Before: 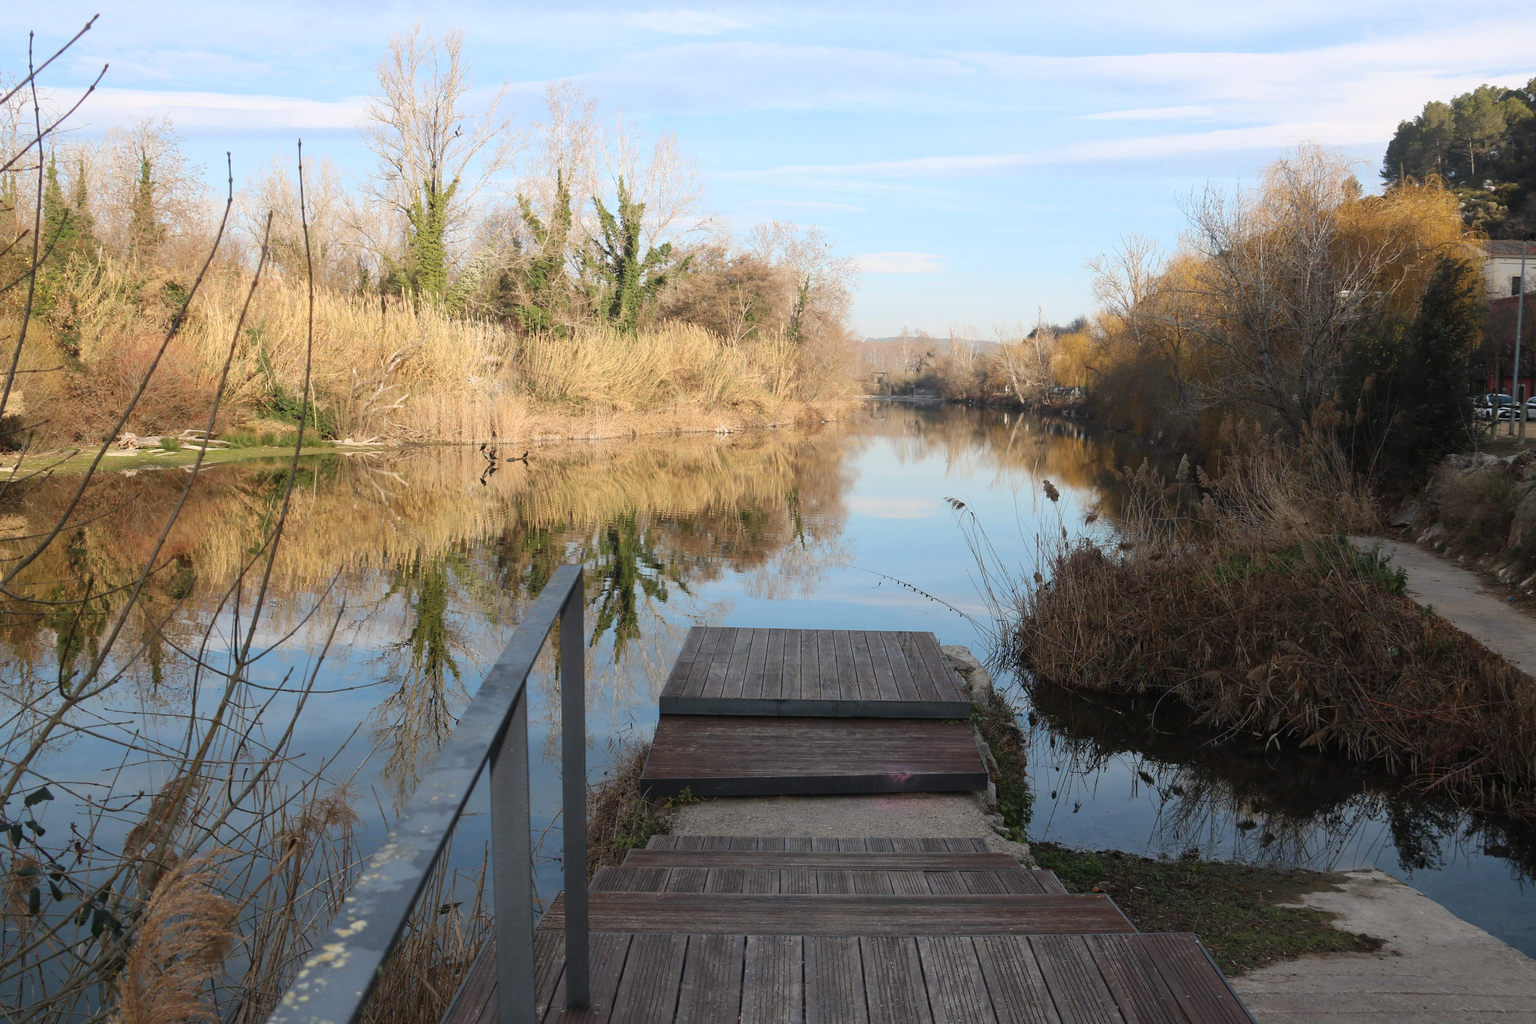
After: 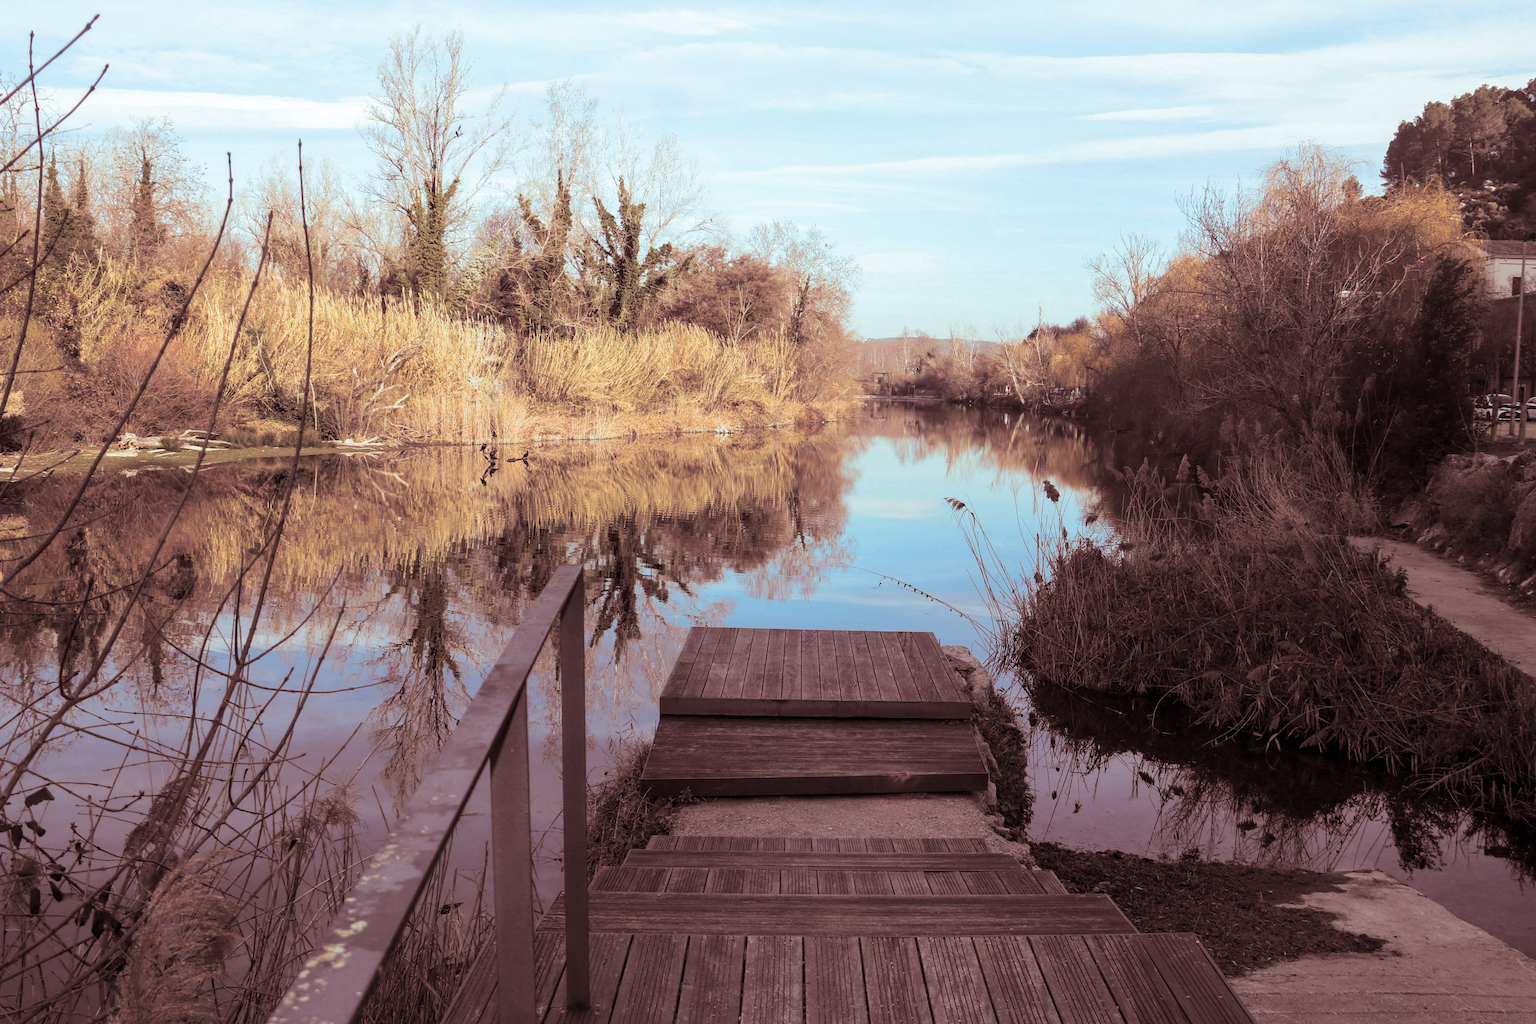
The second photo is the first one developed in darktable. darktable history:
split-toning: shadows › saturation 0.3, highlights › hue 180°, highlights › saturation 0.3, compress 0%
local contrast: on, module defaults
white balance: red 0.986, blue 1.01
contrast brightness saturation: saturation 0.18
